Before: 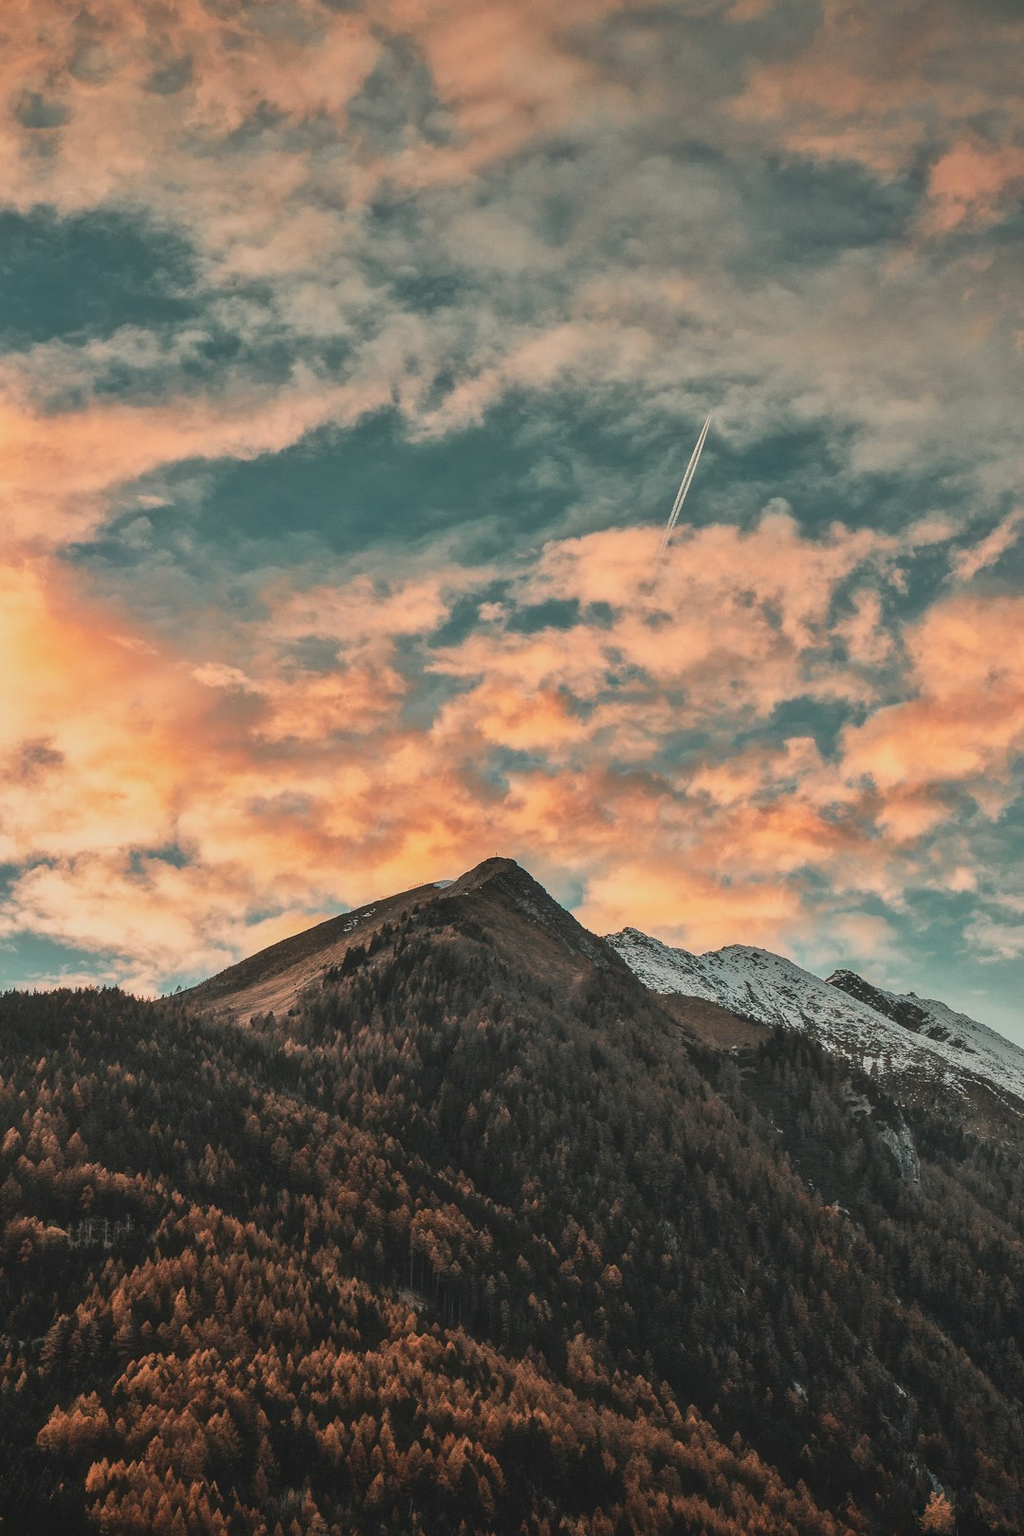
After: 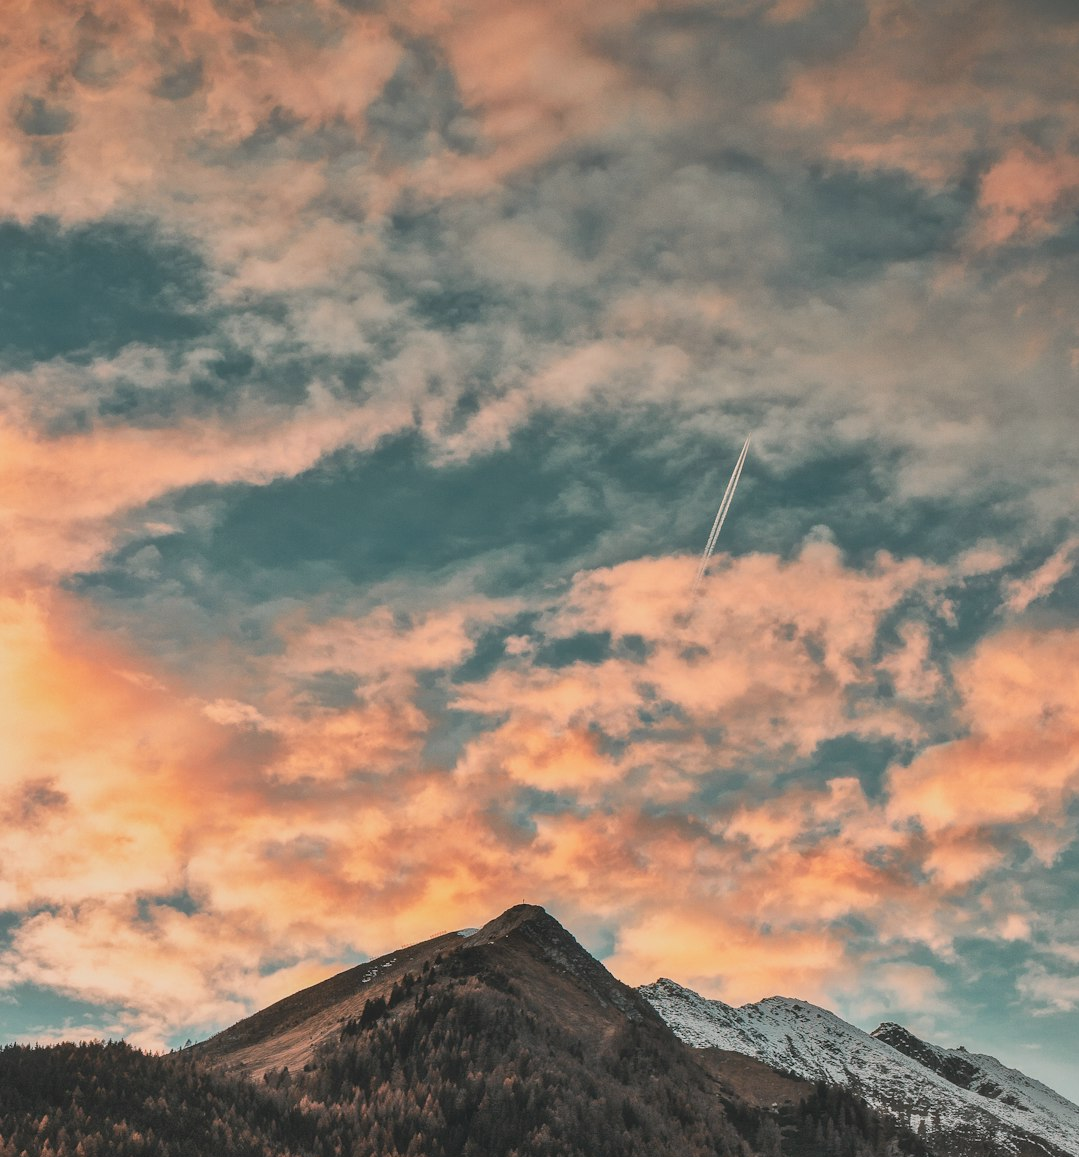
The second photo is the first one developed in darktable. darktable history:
white balance: red 1.009, blue 1.027
crop: bottom 28.576%
